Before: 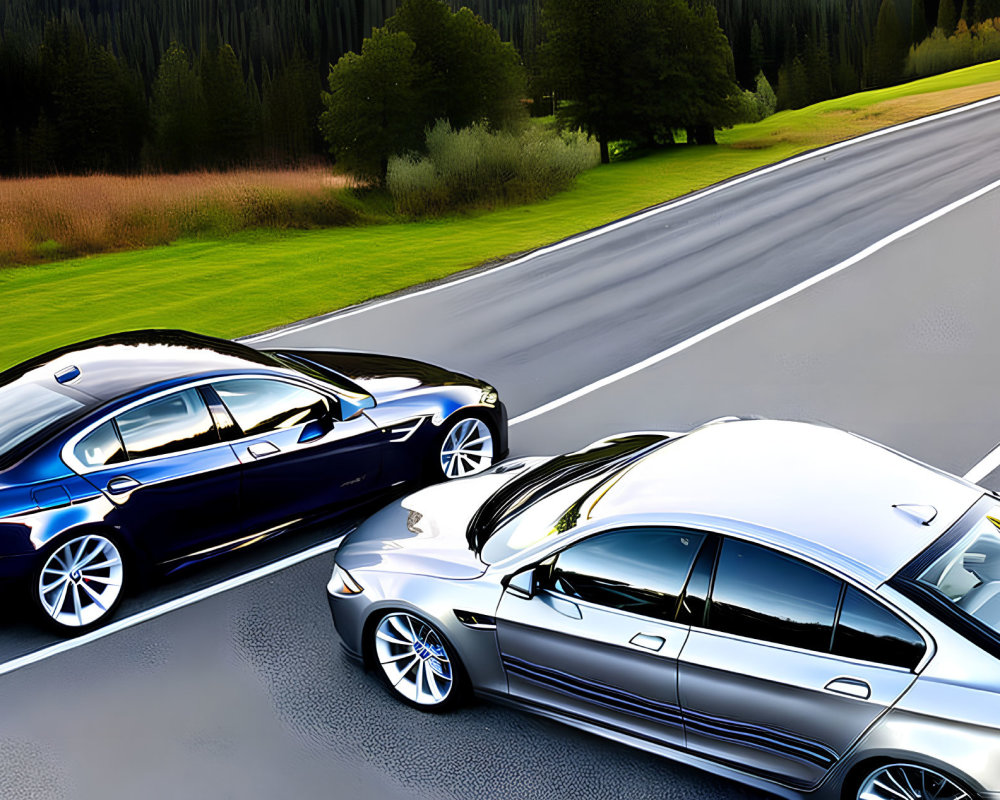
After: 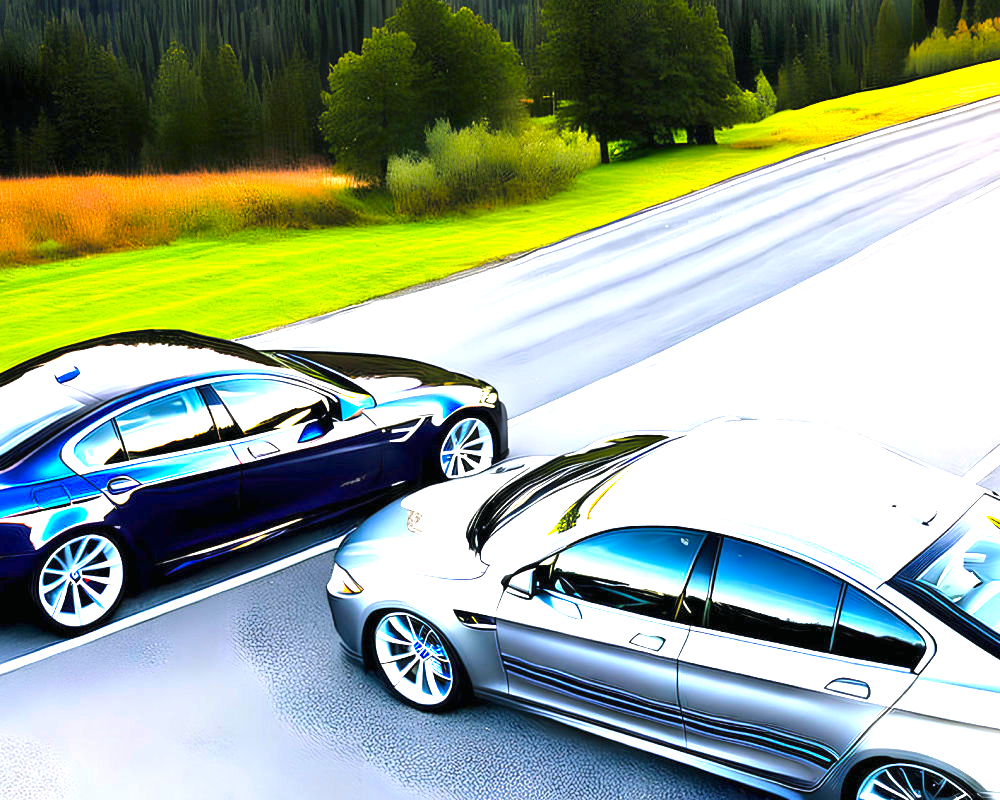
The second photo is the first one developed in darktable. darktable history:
exposure: black level correction 0, exposure 1.464 EV, compensate exposure bias true, compensate highlight preservation false
color balance rgb: shadows lift › chroma 2.487%, shadows lift › hue 192.49°, highlights gain › luminance 14.993%, linear chroma grading › shadows -29.829%, linear chroma grading › global chroma 34.83%, perceptual saturation grading › global saturation 0.127%, perceptual brilliance grading › mid-tones 9.668%, perceptual brilliance grading › shadows 15.274%, global vibrance 16.301%, saturation formula JzAzBz (2021)
